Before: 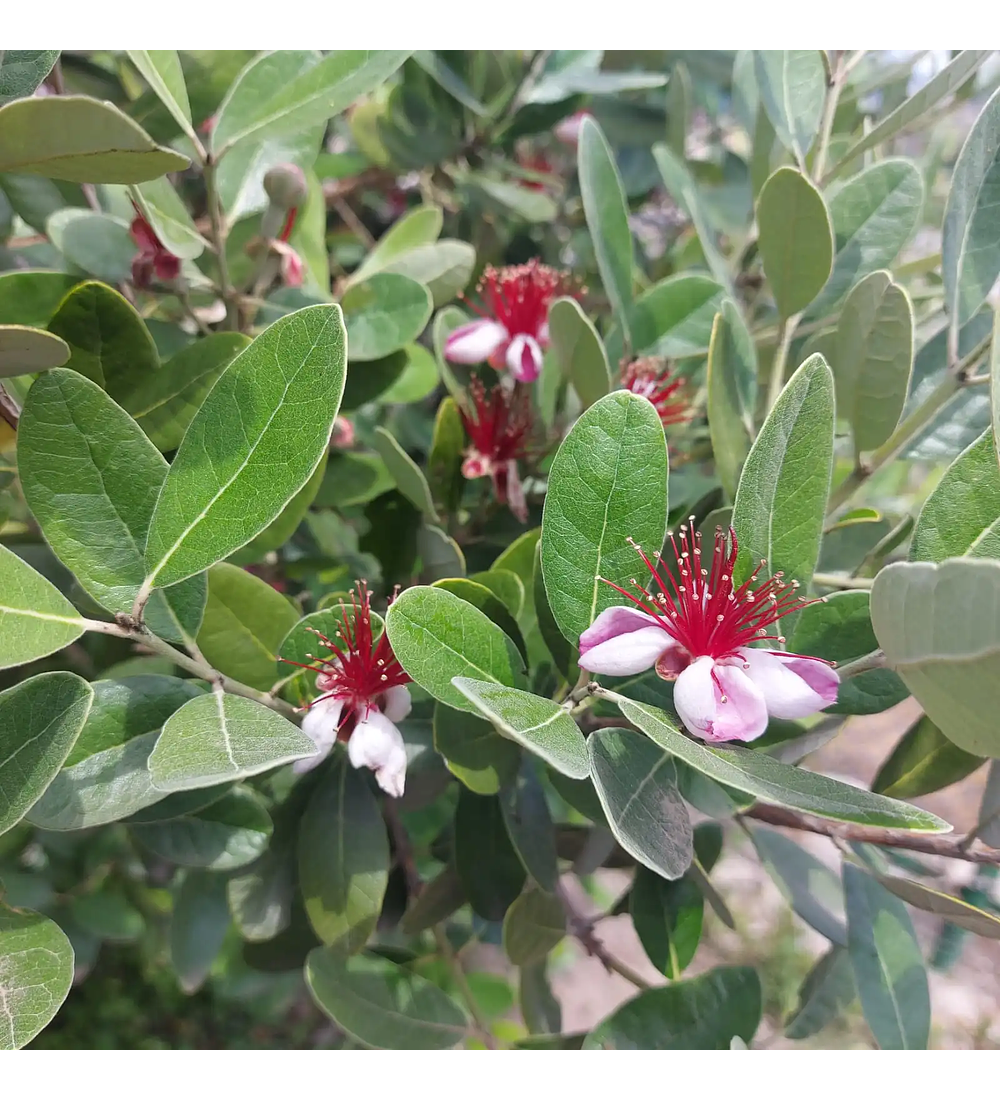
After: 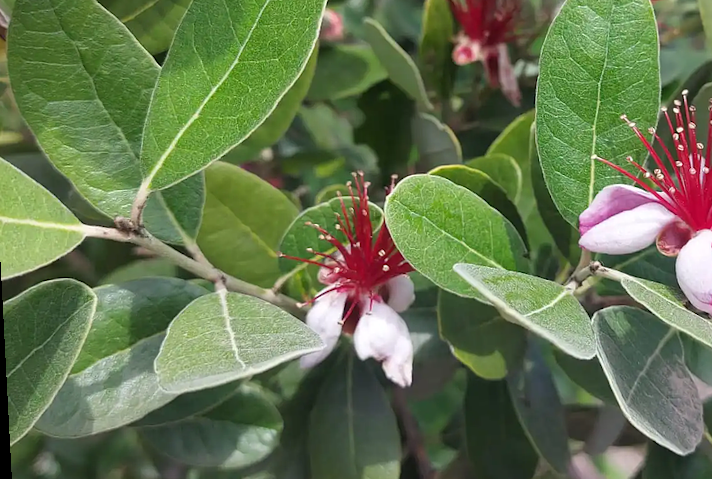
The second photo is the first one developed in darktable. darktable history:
crop: top 36.498%, right 27.964%, bottom 14.995%
rotate and perspective: rotation -3°, crop left 0.031, crop right 0.968, crop top 0.07, crop bottom 0.93
